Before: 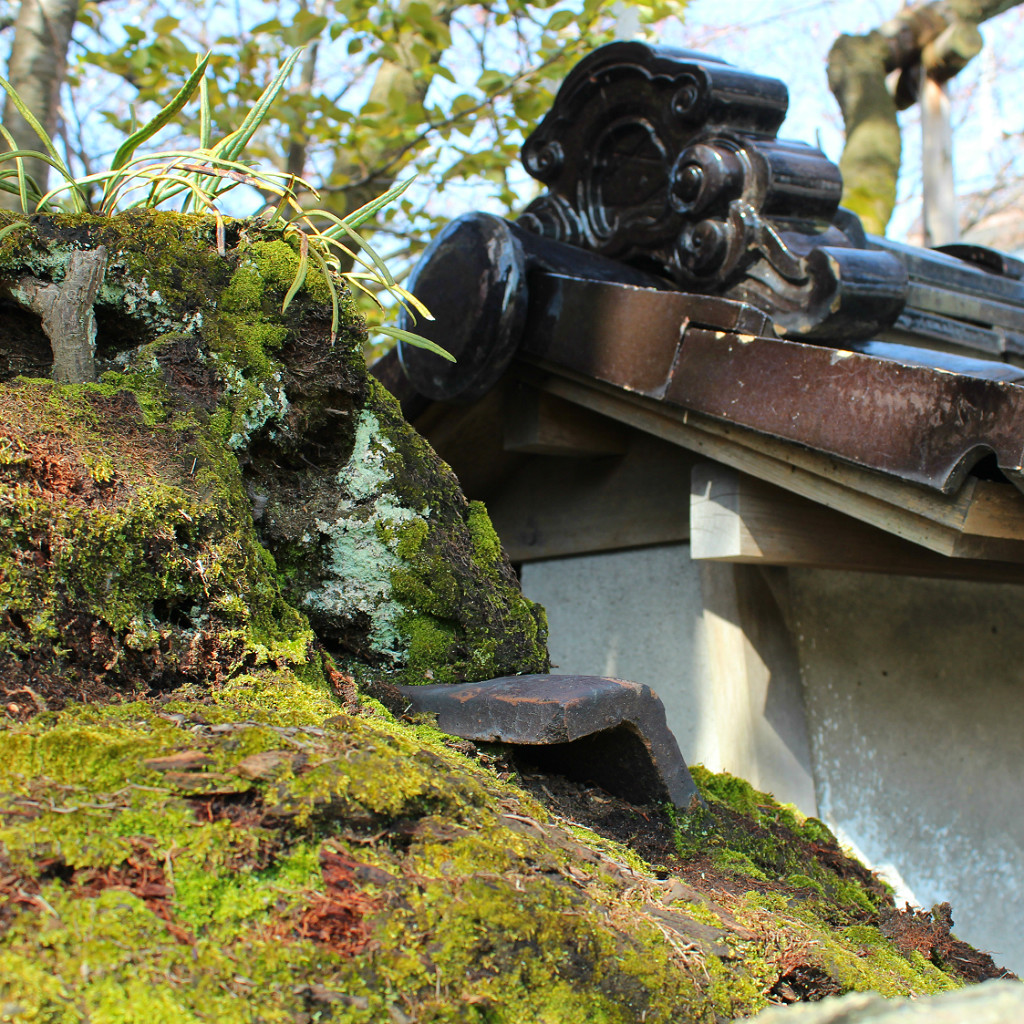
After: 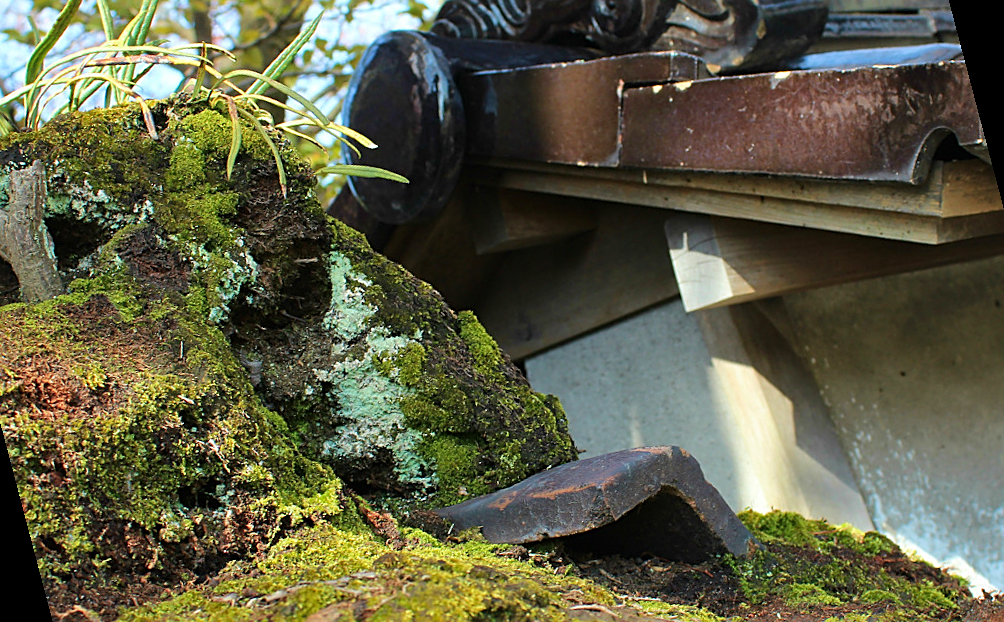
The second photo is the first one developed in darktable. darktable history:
velvia: on, module defaults
rotate and perspective: rotation -14.8°, crop left 0.1, crop right 0.903, crop top 0.25, crop bottom 0.748
sharpen: on, module defaults
